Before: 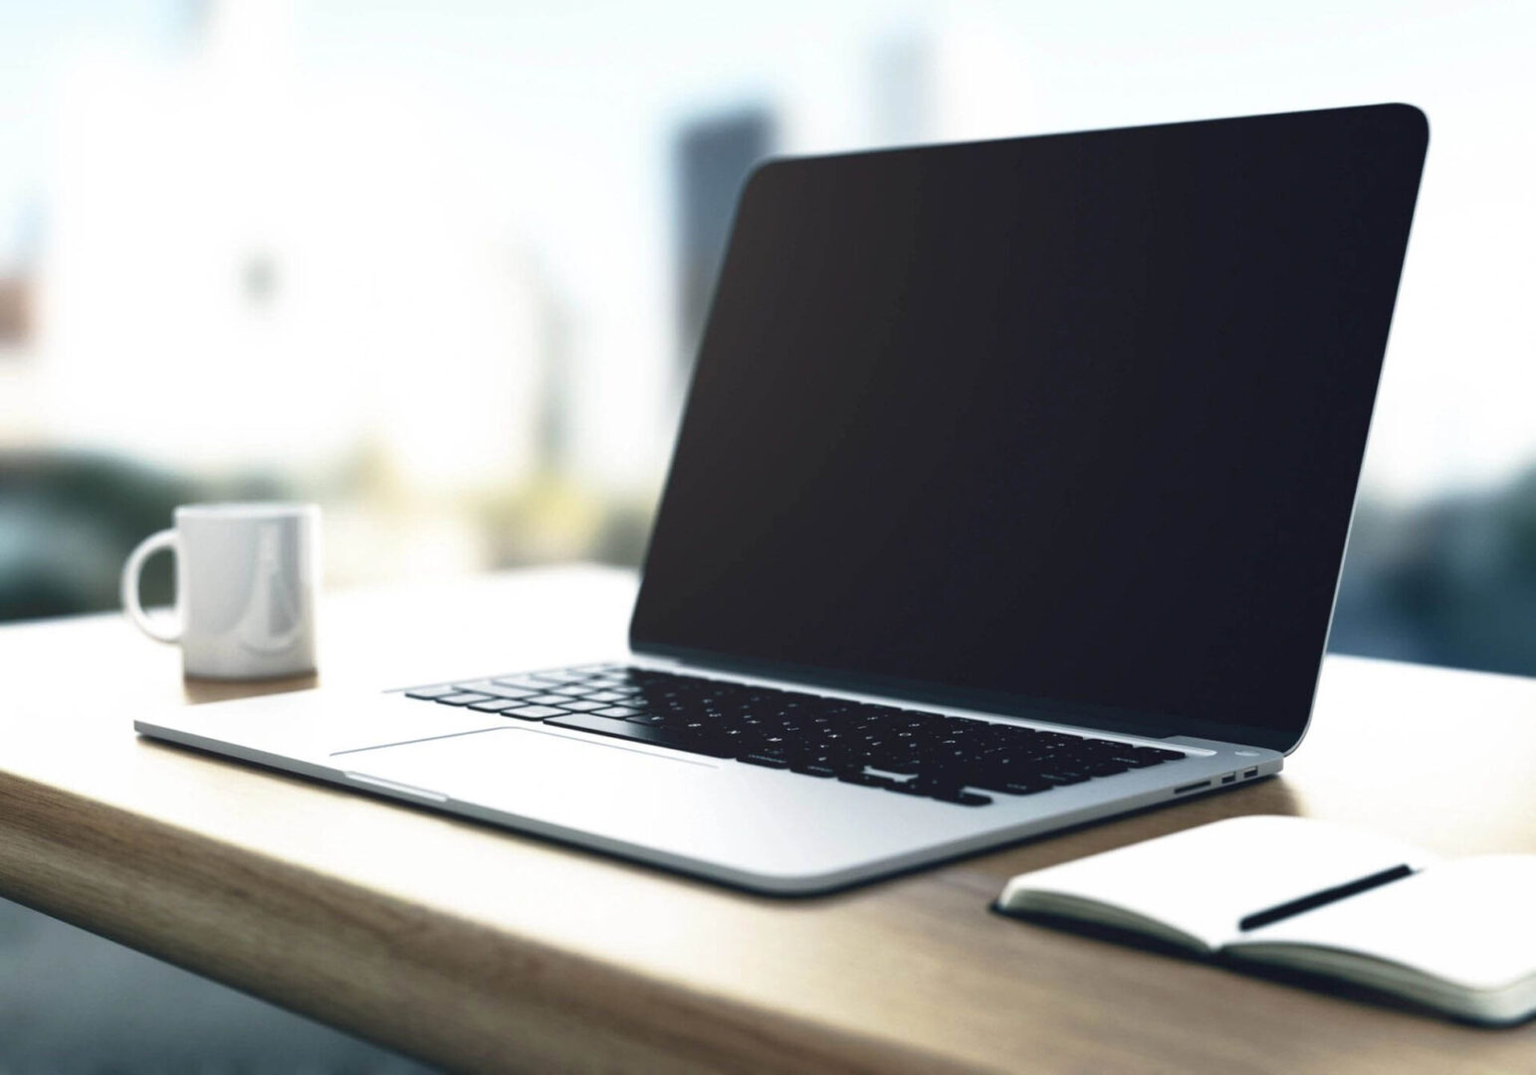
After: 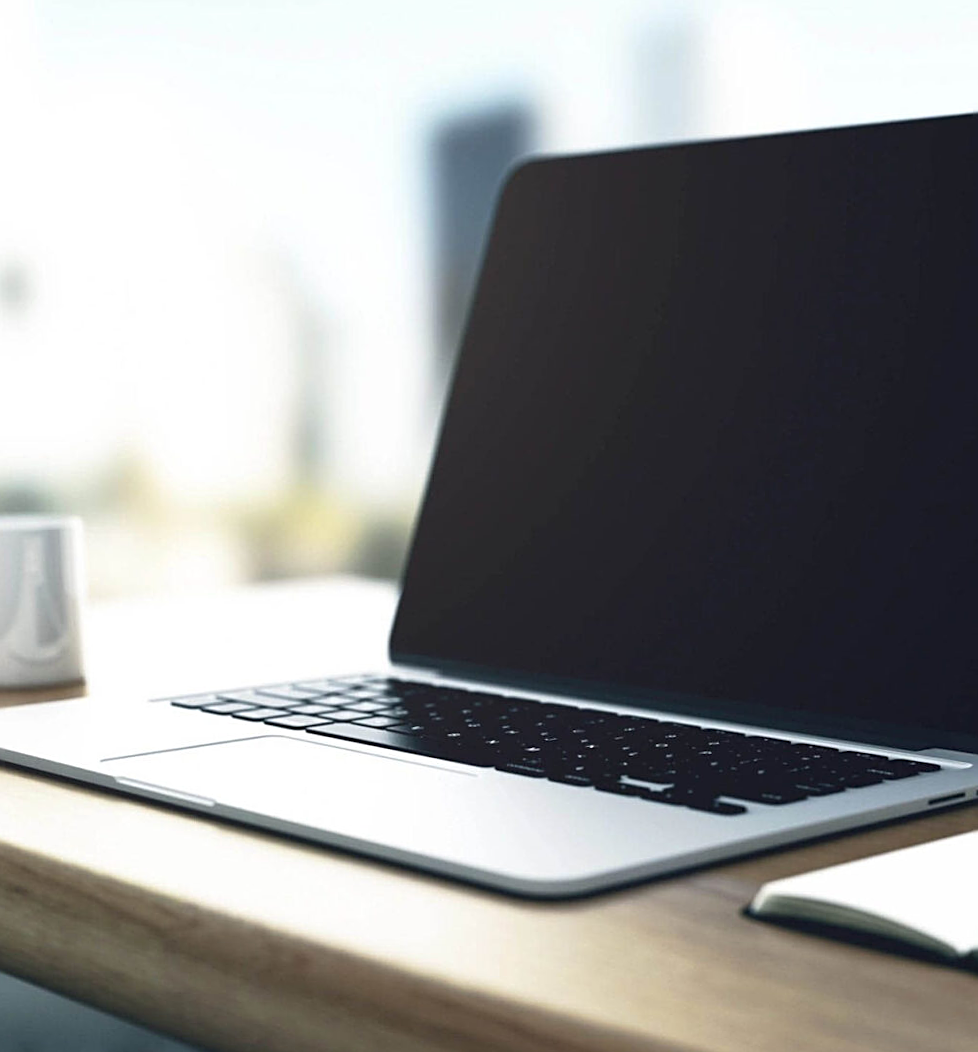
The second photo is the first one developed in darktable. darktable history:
crop and rotate: left 13.342%, right 19.991%
sharpen: on, module defaults
rotate and perspective: rotation 0.074°, lens shift (vertical) 0.096, lens shift (horizontal) -0.041, crop left 0.043, crop right 0.952, crop top 0.024, crop bottom 0.979
